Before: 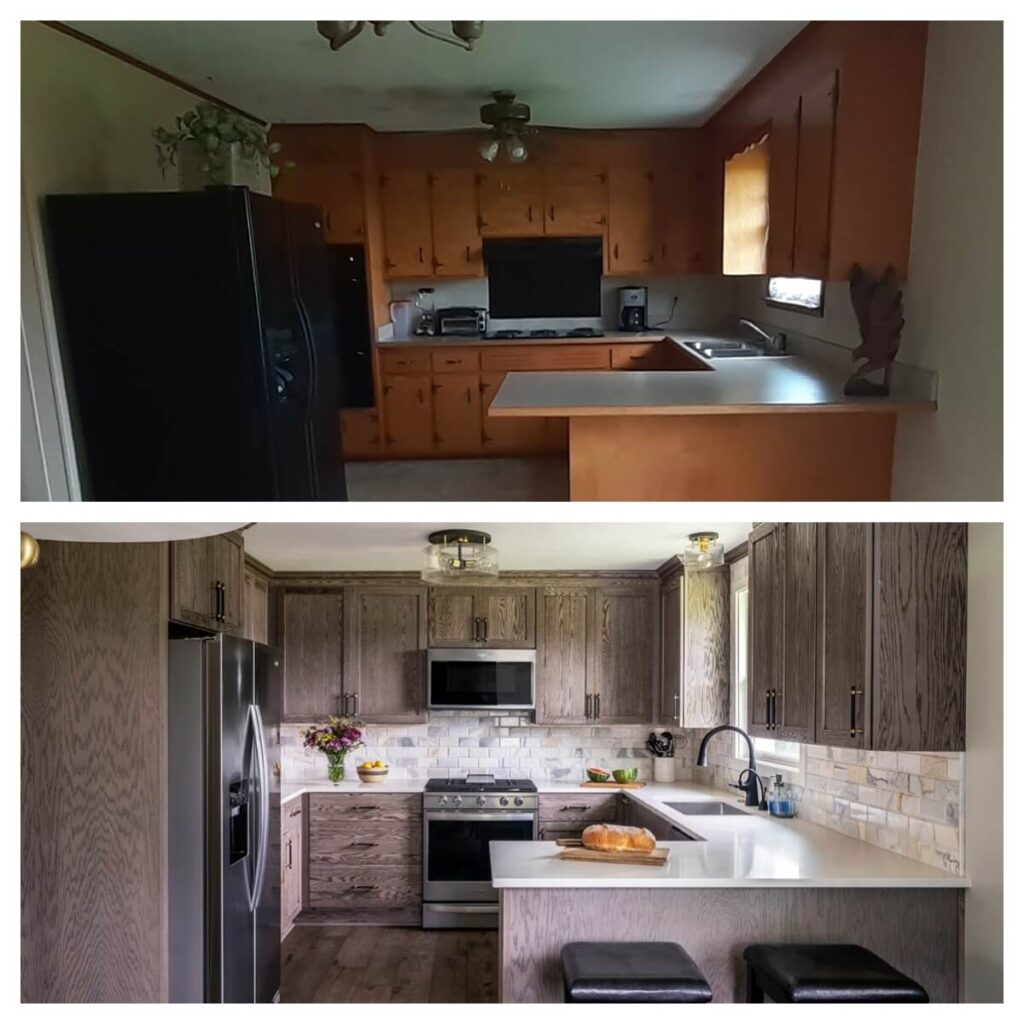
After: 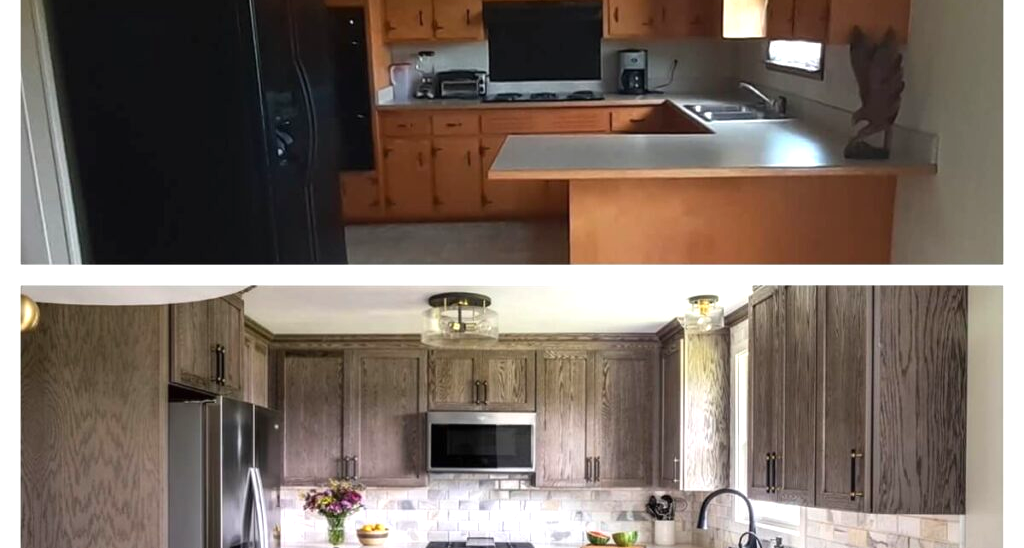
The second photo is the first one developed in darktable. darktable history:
crop and rotate: top 23.205%, bottom 23.25%
exposure: black level correction 0, exposure 0.597 EV, compensate highlight preservation false
